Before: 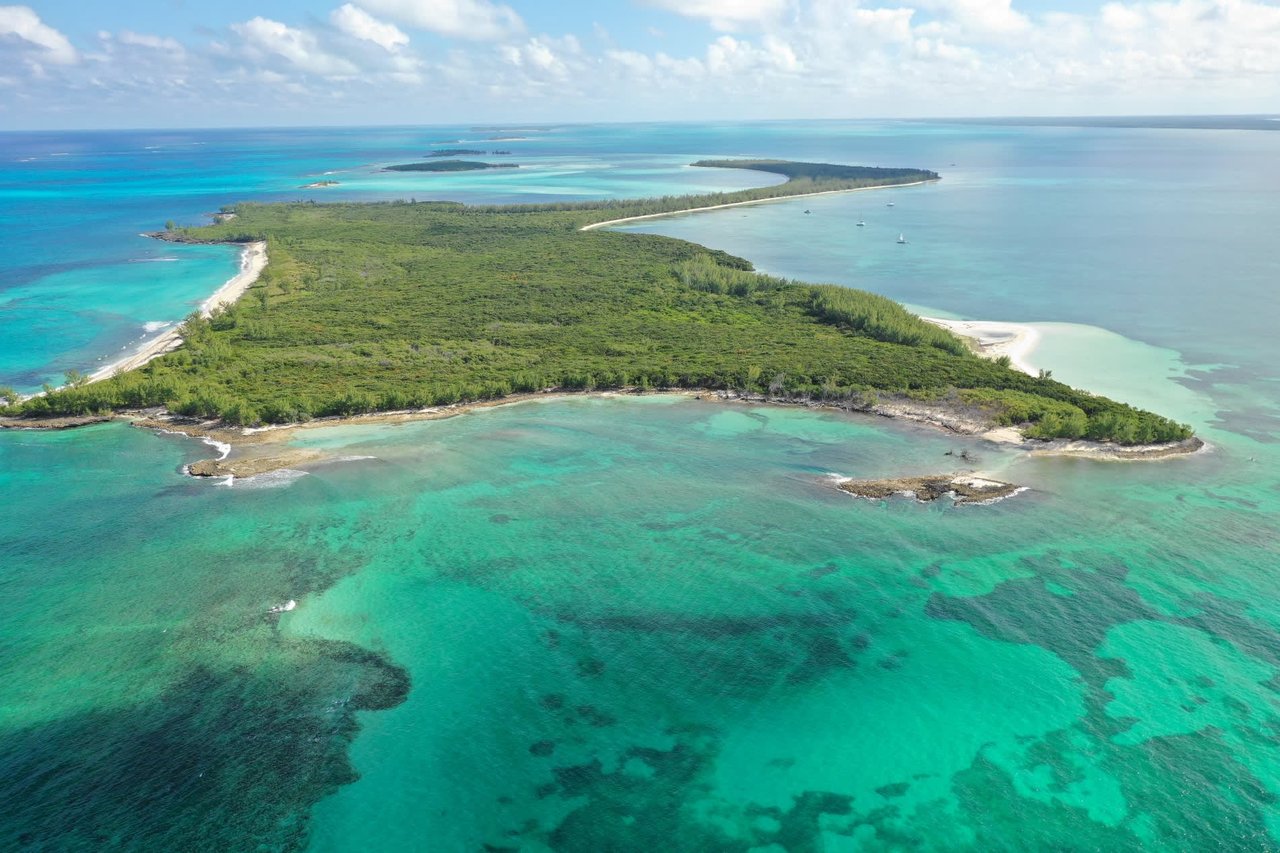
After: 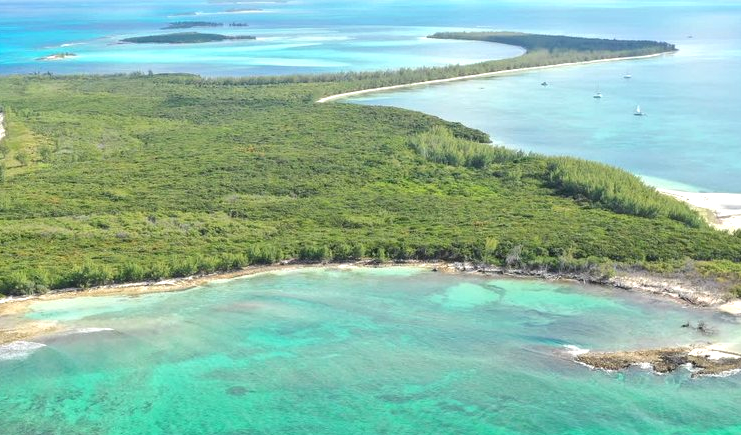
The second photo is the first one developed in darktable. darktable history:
crop: left 20.61%, top 15.035%, right 21.429%, bottom 33.881%
exposure: exposure 0.574 EV, compensate highlight preservation false
